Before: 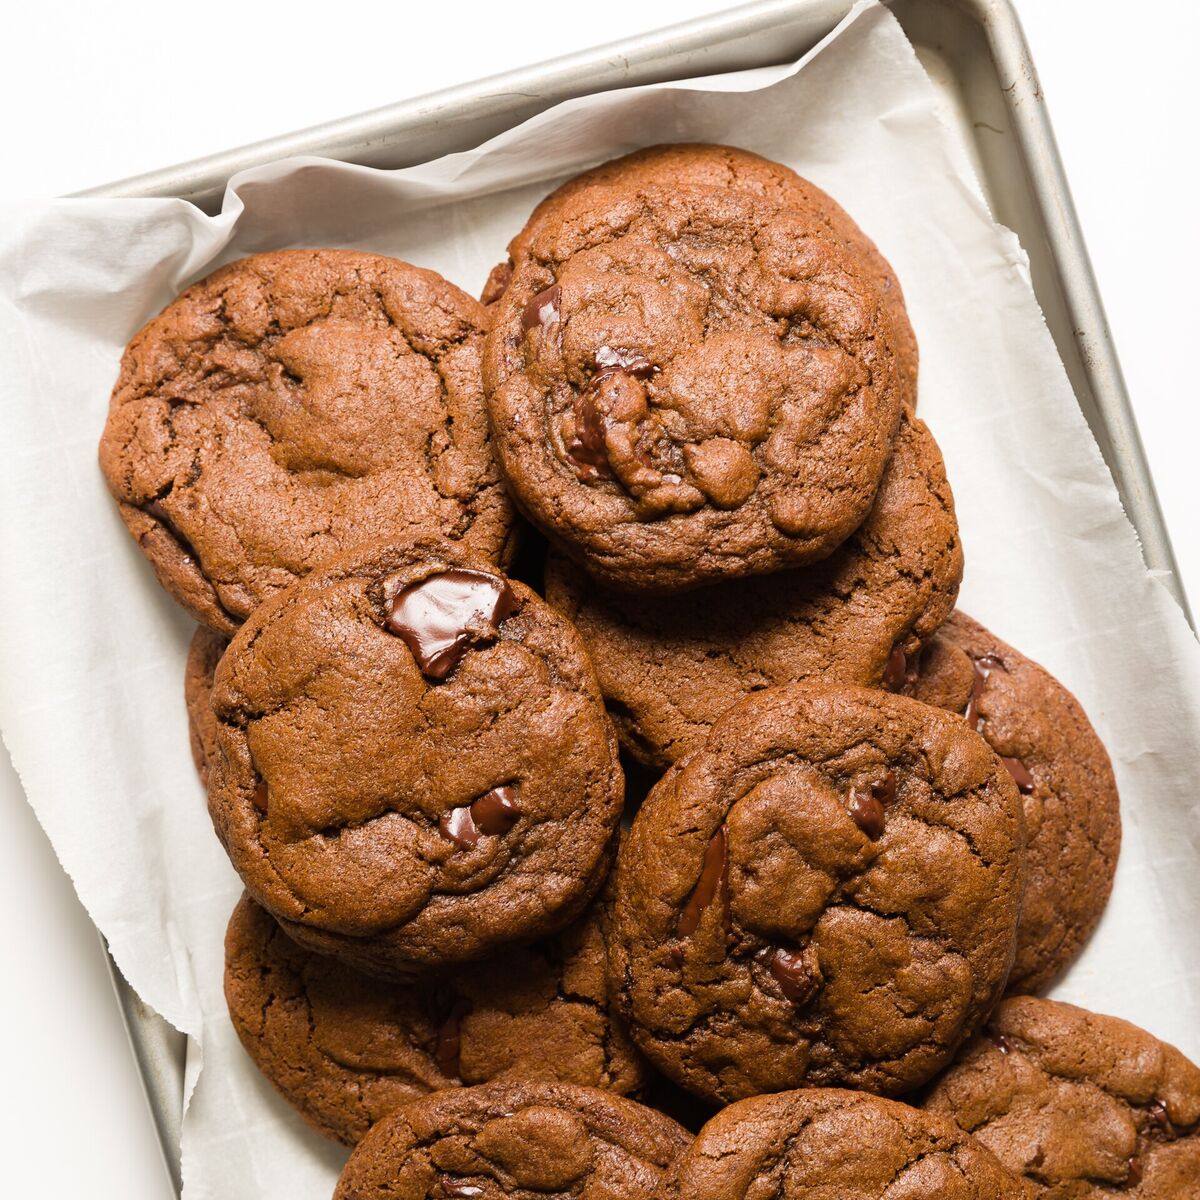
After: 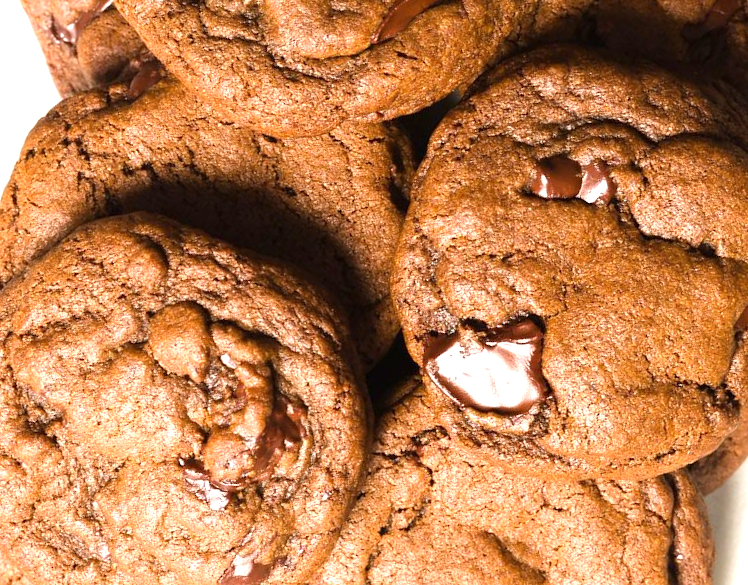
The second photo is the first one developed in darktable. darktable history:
exposure: black level correction 0, exposure 0.889 EV, compensate exposure bias true, compensate highlight preservation false
crop and rotate: angle 146.99°, left 9.088%, top 15.584%, right 4.568%, bottom 16.978%
